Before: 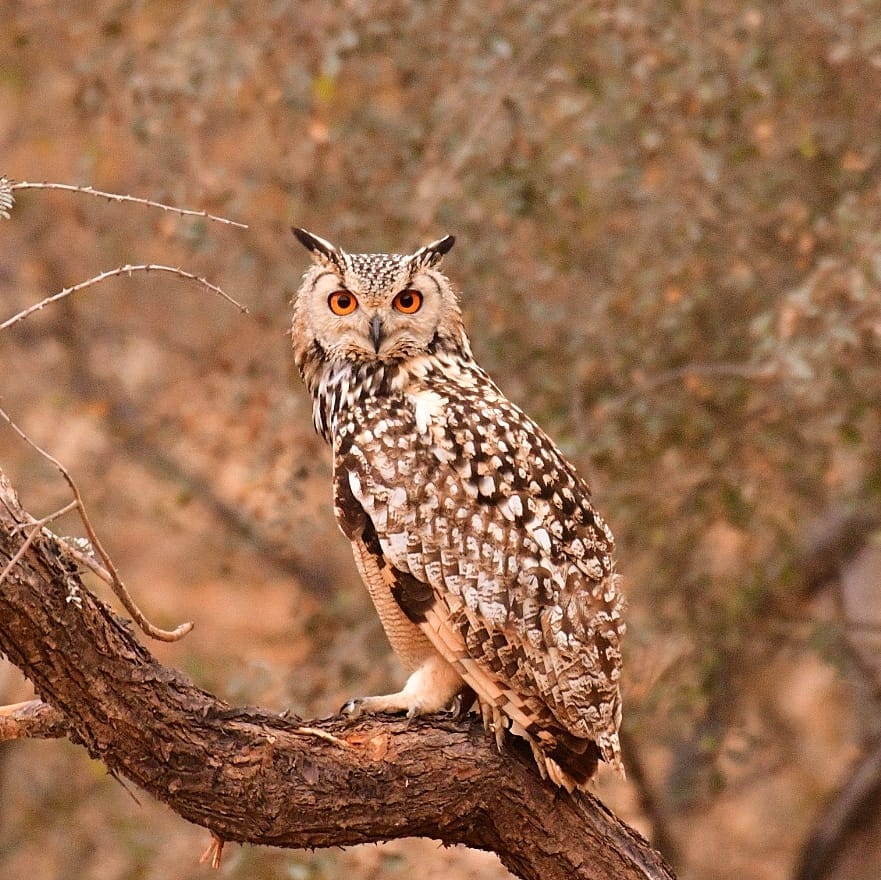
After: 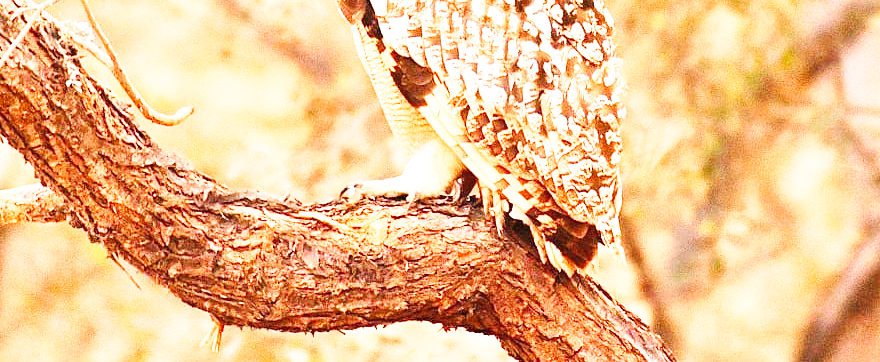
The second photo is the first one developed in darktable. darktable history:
exposure: exposure 1.165 EV, compensate exposure bias true, compensate highlight preservation false
base curve: curves: ch0 [(0, 0) (0.018, 0.026) (0.143, 0.37) (0.33, 0.731) (0.458, 0.853) (0.735, 0.965) (0.905, 0.986) (1, 1)], preserve colors none
crop and rotate: top 58.659%, bottom 0.1%
contrast brightness saturation: contrast 0.03, brightness 0.067, saturation 0.131
